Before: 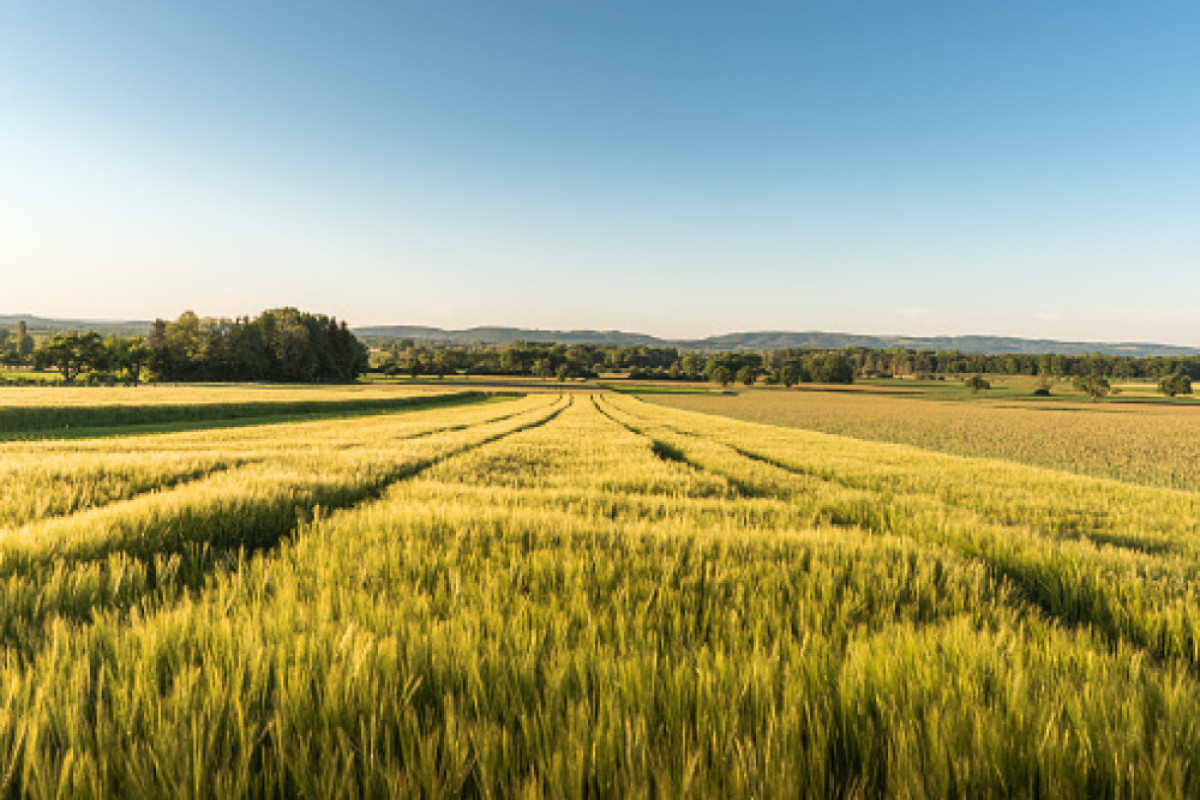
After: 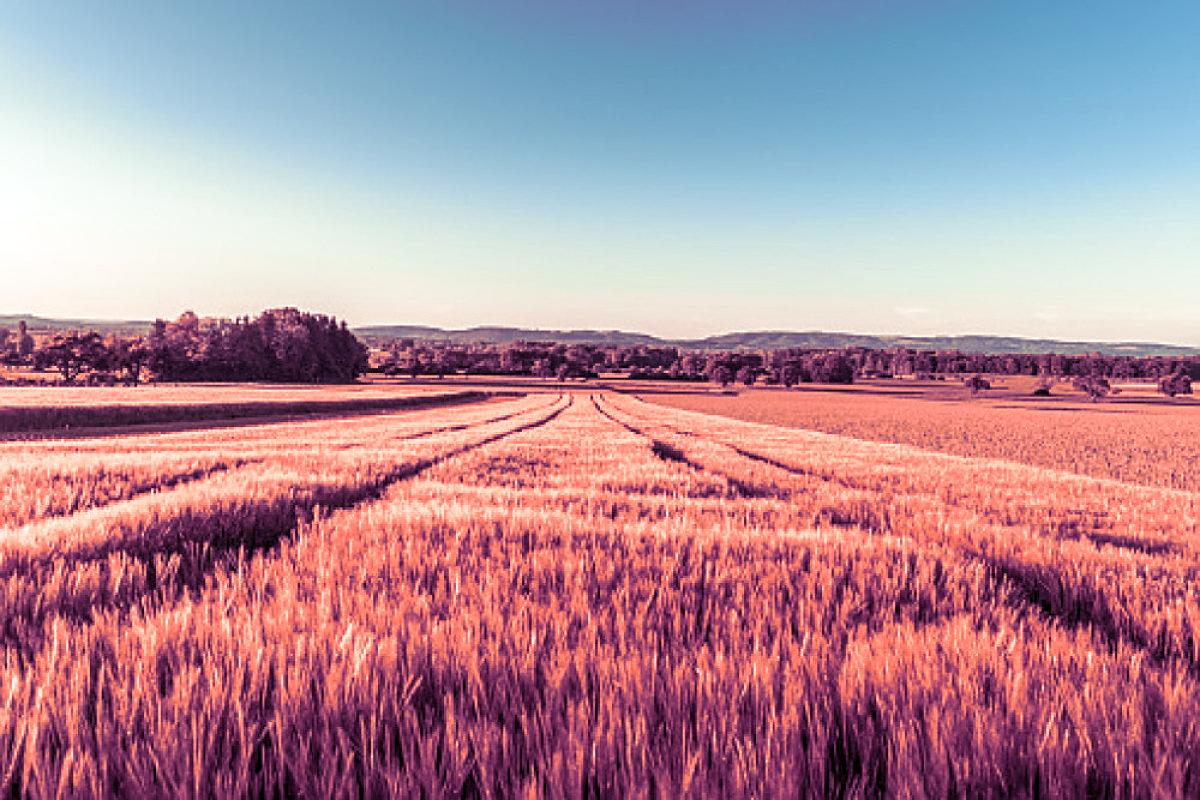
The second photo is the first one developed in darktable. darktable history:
local contrast: detail 130%
color zones: curves: ch2 [(0, 0.5) (0.084, 0.497) (0.323, 0.335) (0.4, 0.497) (1, 0.5)], process mode strong
split-toning: shadows › hue 277.2°, shadows › saturation 0.74
sharpen: radius 1.967
